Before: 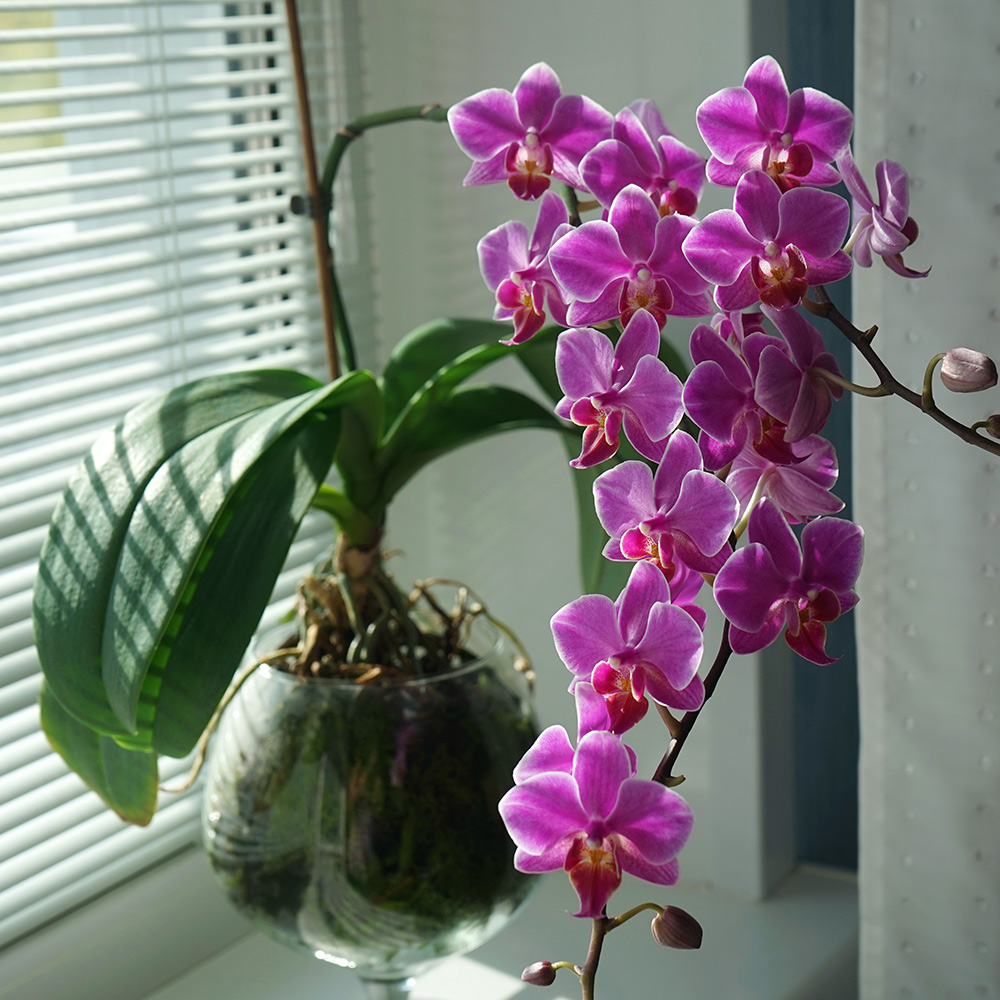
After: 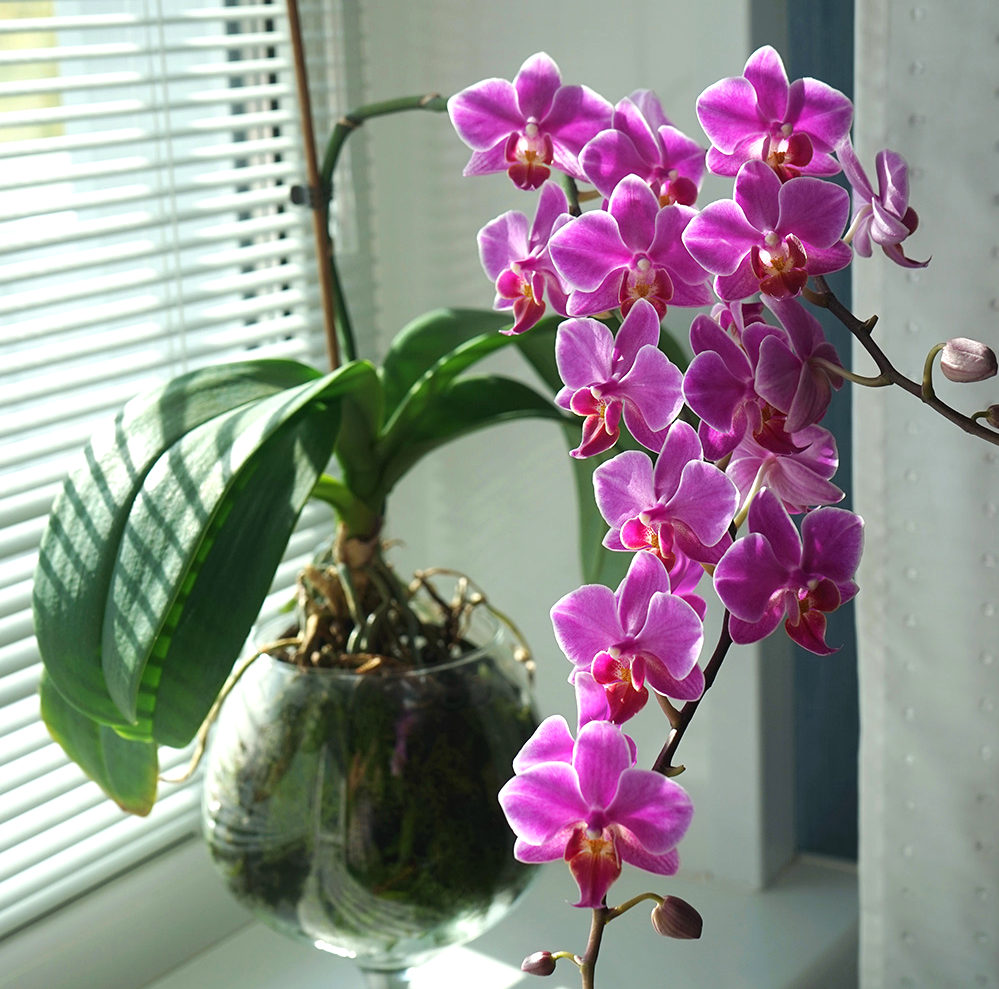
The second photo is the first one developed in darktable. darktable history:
crop: top 1.049%, right 0.001%
exposure: black level correction 0, exposure 0.5 EV, compensate highlight preservation false
